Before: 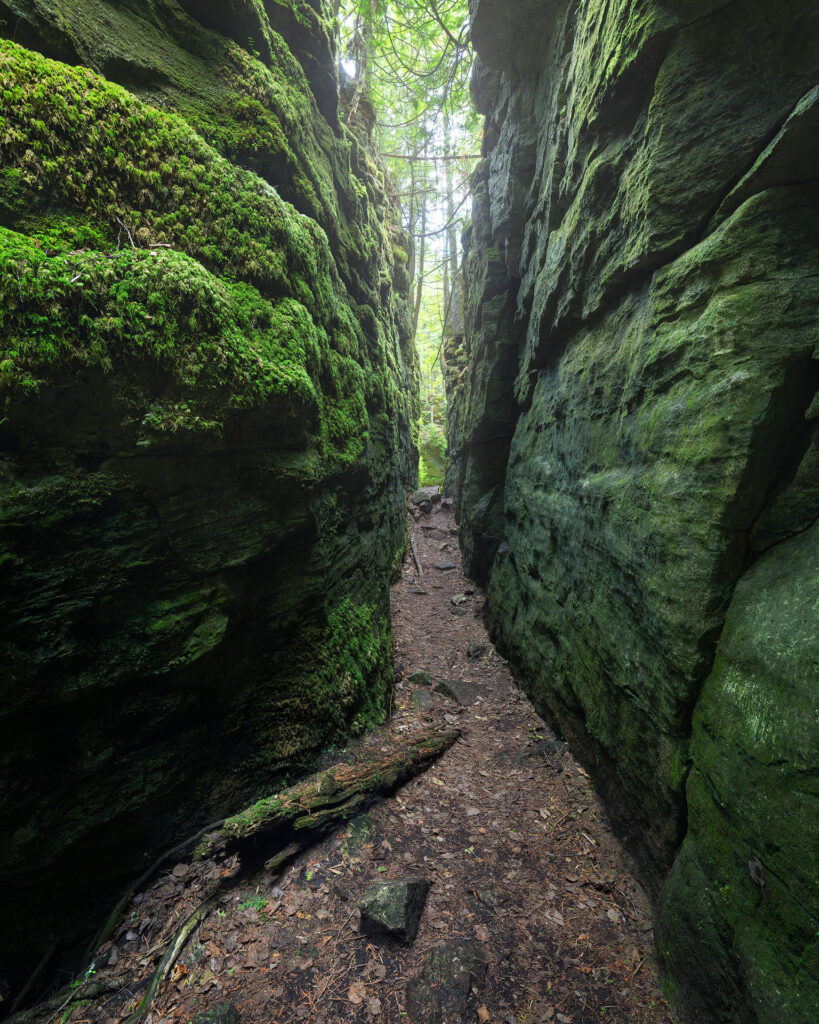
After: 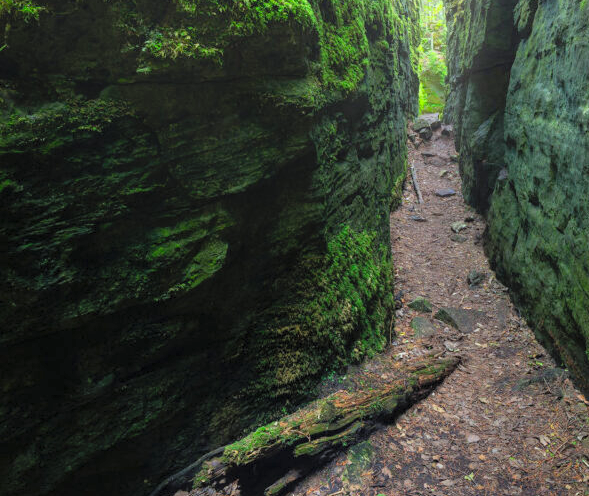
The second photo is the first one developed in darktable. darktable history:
white balance: red 0.986, blue 1.01
contrast brightness saturation: contrast 0.07, brightness 0.18, saturation 0.4
crop: top 36.498%, right 27.964%, bottom 14.995%
